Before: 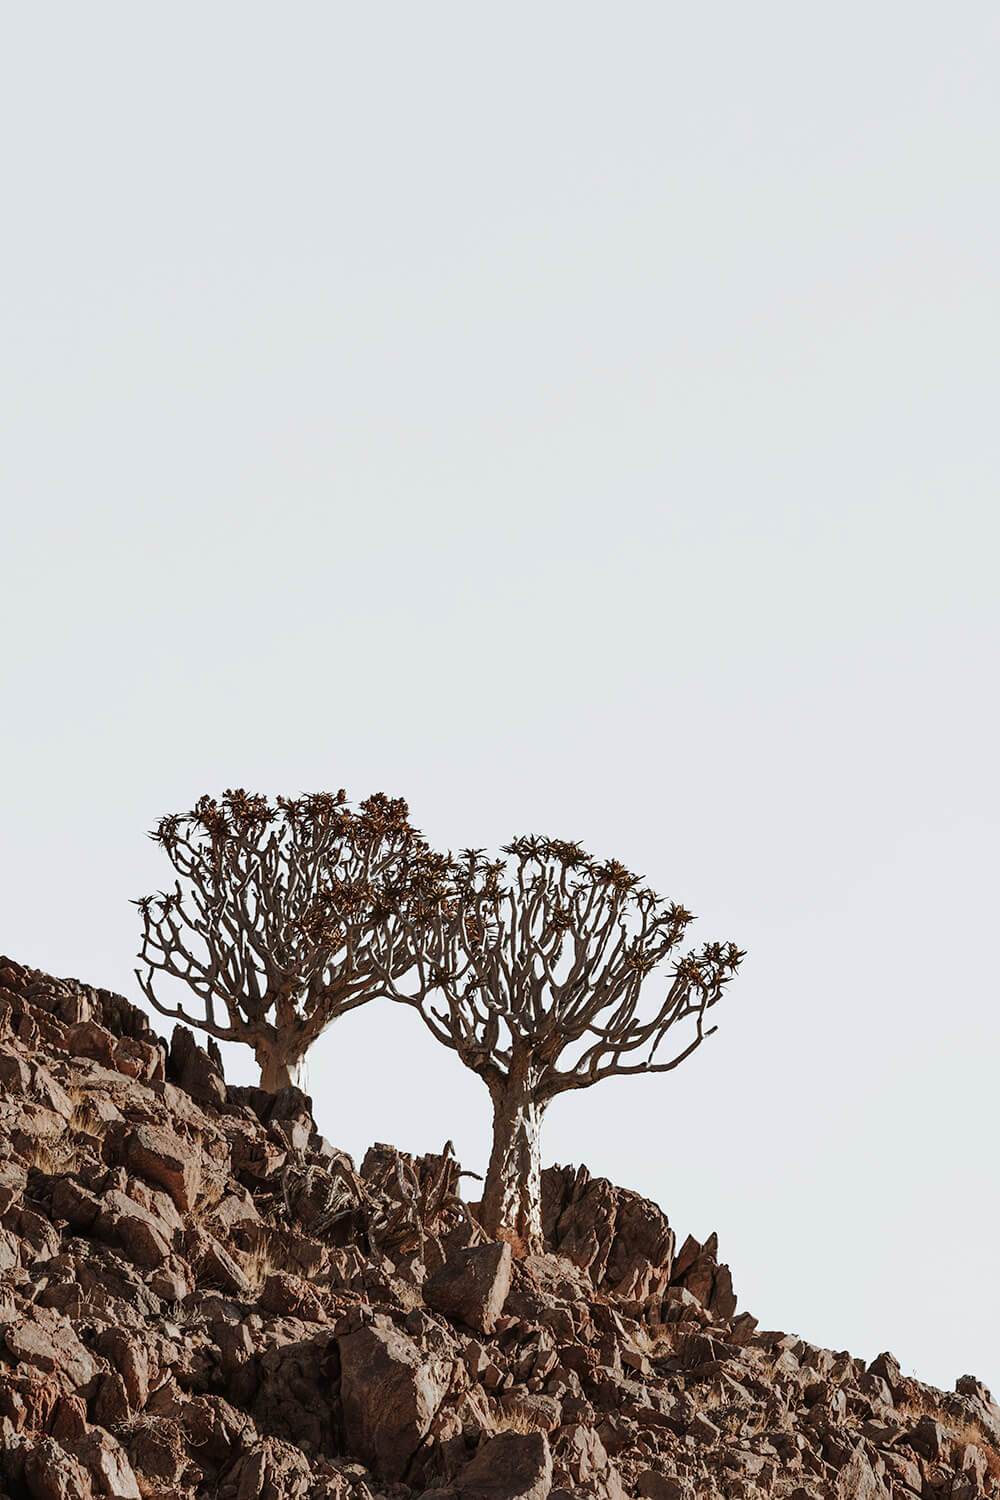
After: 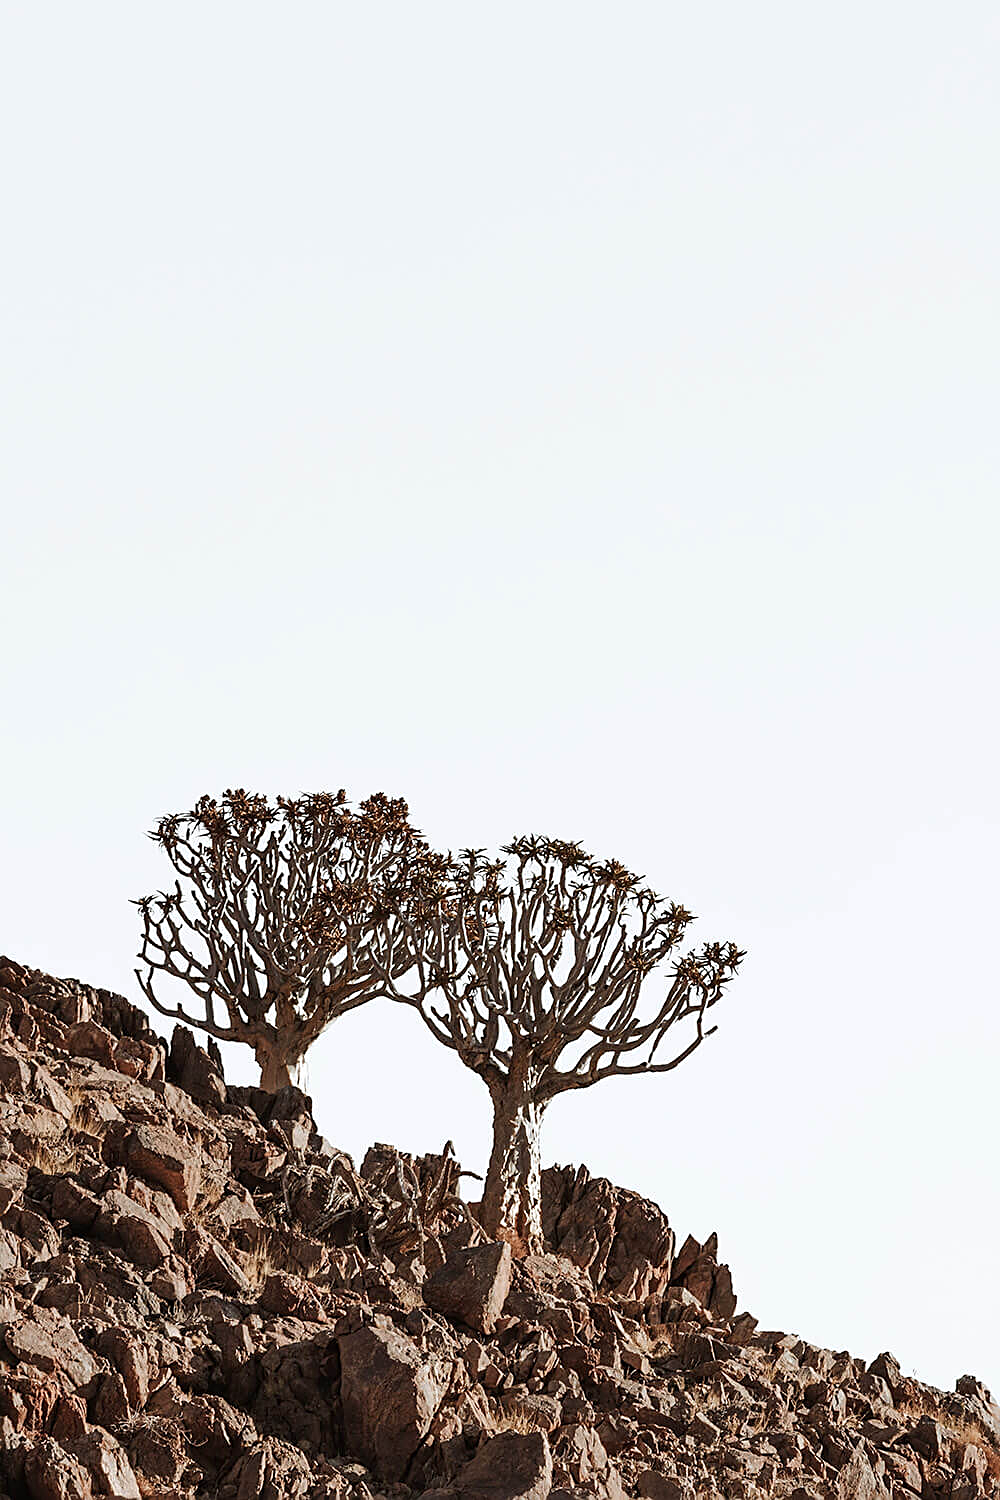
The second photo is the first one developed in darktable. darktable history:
sharpen: on, module defaults
exposure: exposure 0.236 EV, compensate highlight preservation false
